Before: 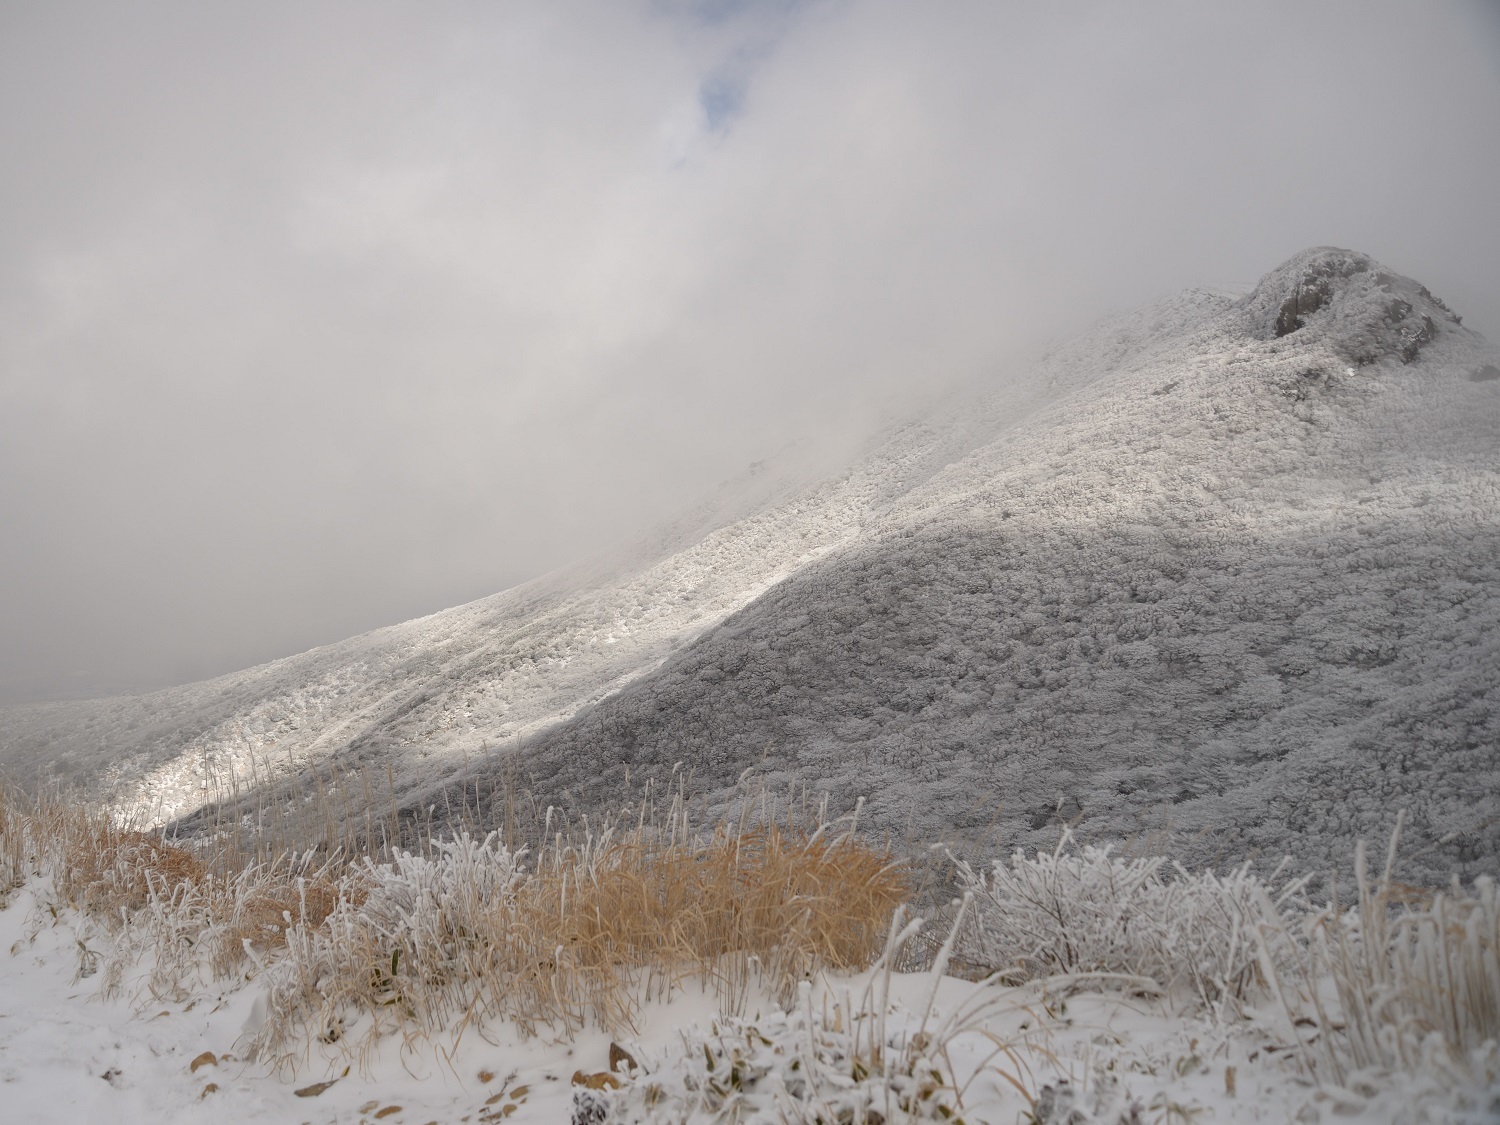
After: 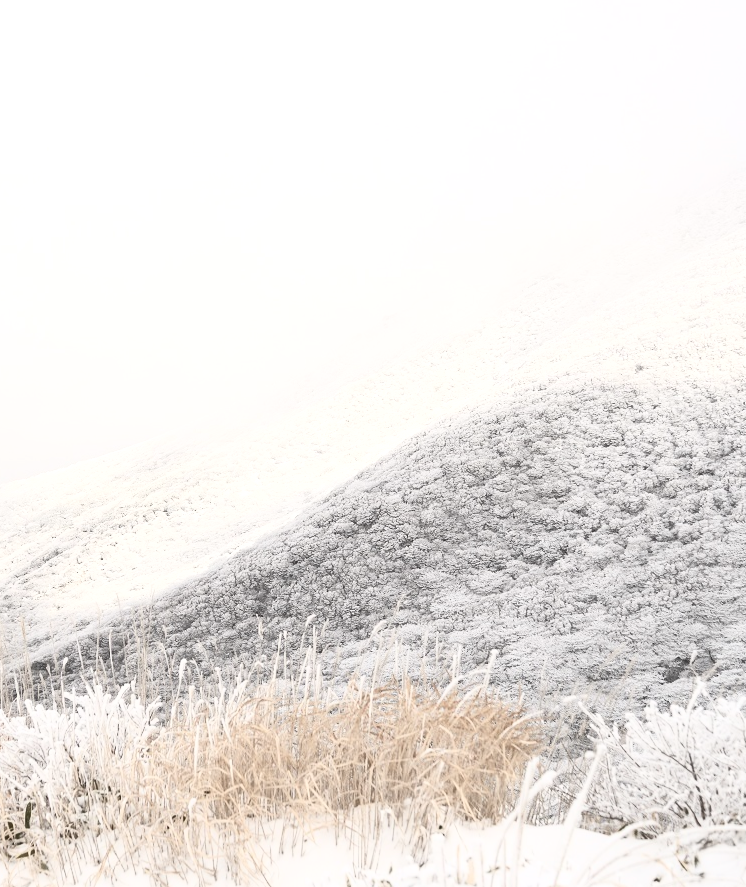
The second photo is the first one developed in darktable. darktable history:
crop and rotate: angle 0.017°, left 24.463%, top 13.091%, right 25.721%, bottom 7.959%
exposure: black level correction 0, exposure 0.498 EV, compensate highlight preservation false
shadows and highlights: shadows 11.84, white point adjustment 1.12, highlights -1.65, soften with gaussian
contrast brightness saturation: contrast 0.559, brightness 0.575, saturation -0.346
